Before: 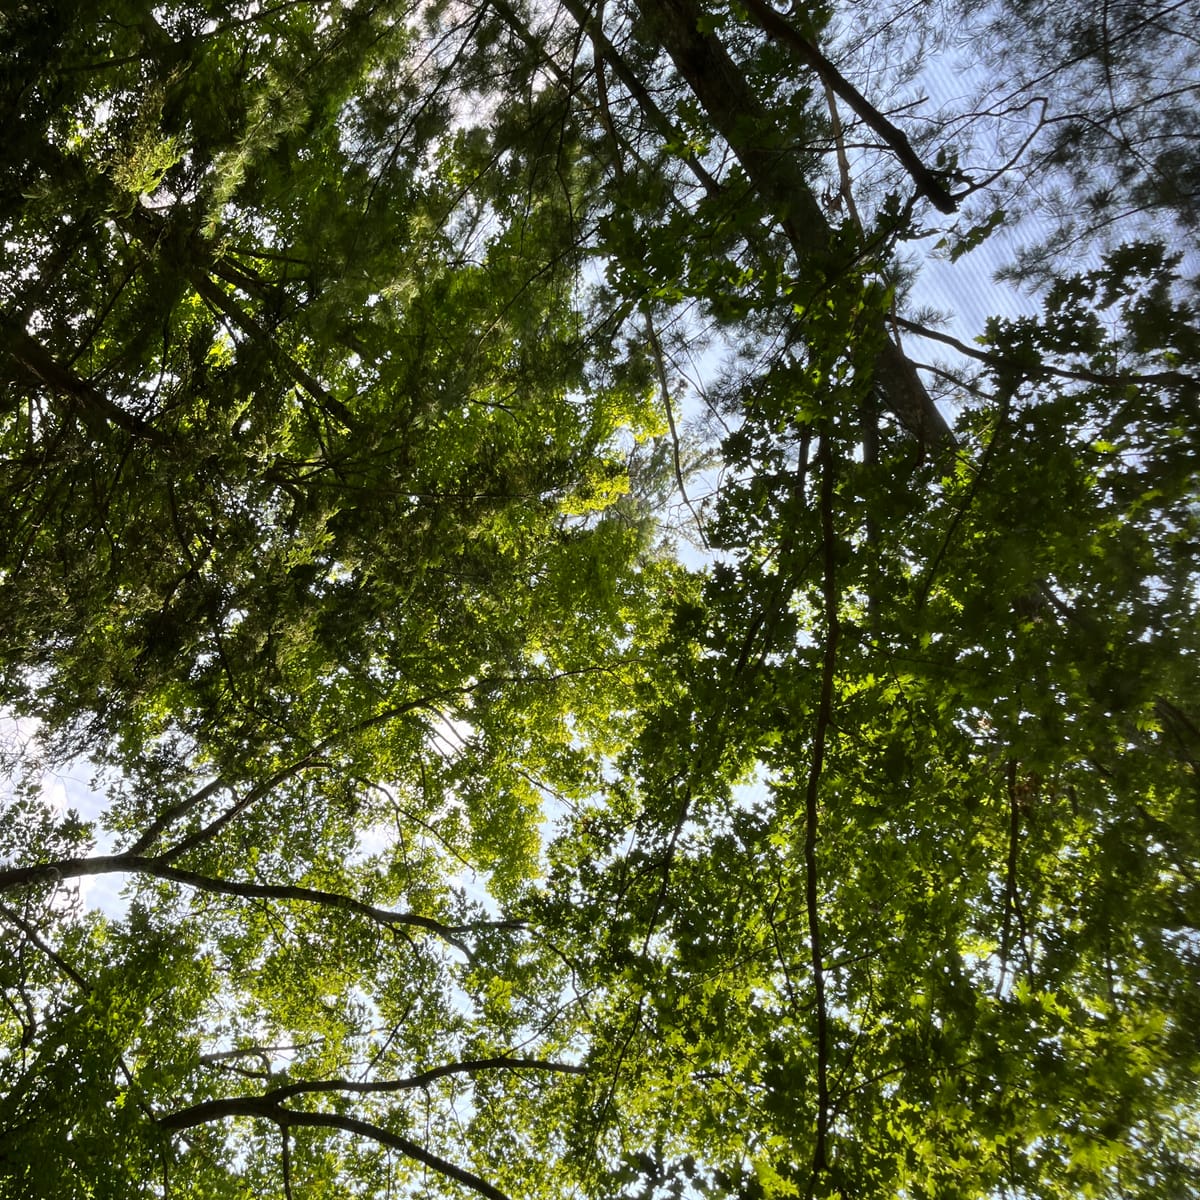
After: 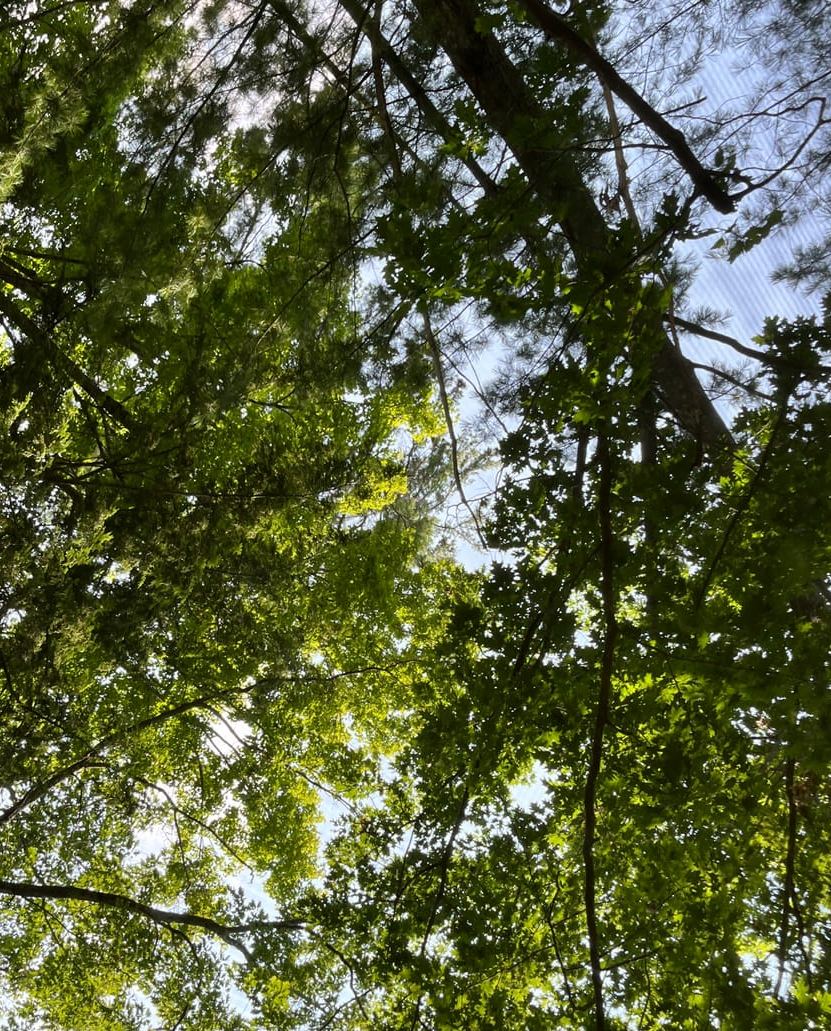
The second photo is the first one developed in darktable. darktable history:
crop: left 18.53%, right 12.193%, bottom 14.024%
